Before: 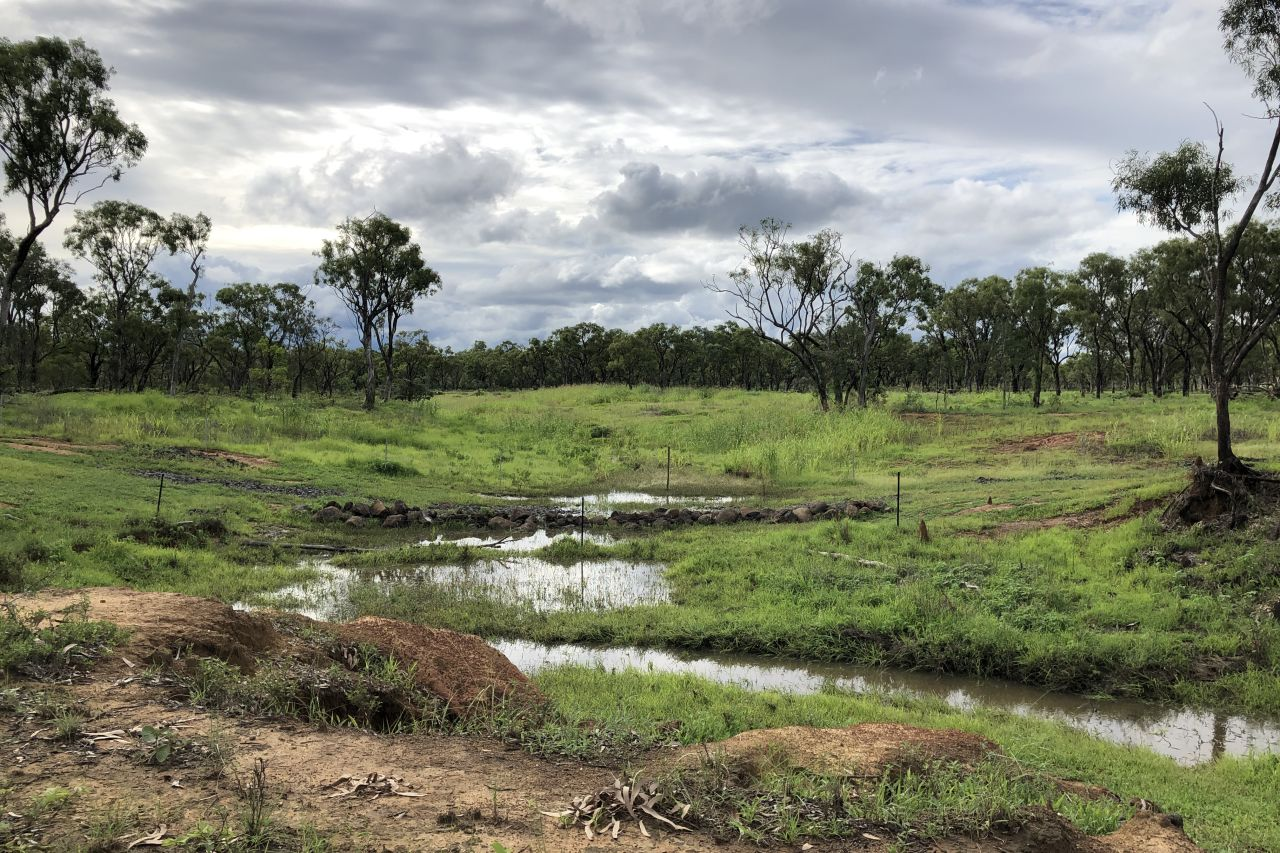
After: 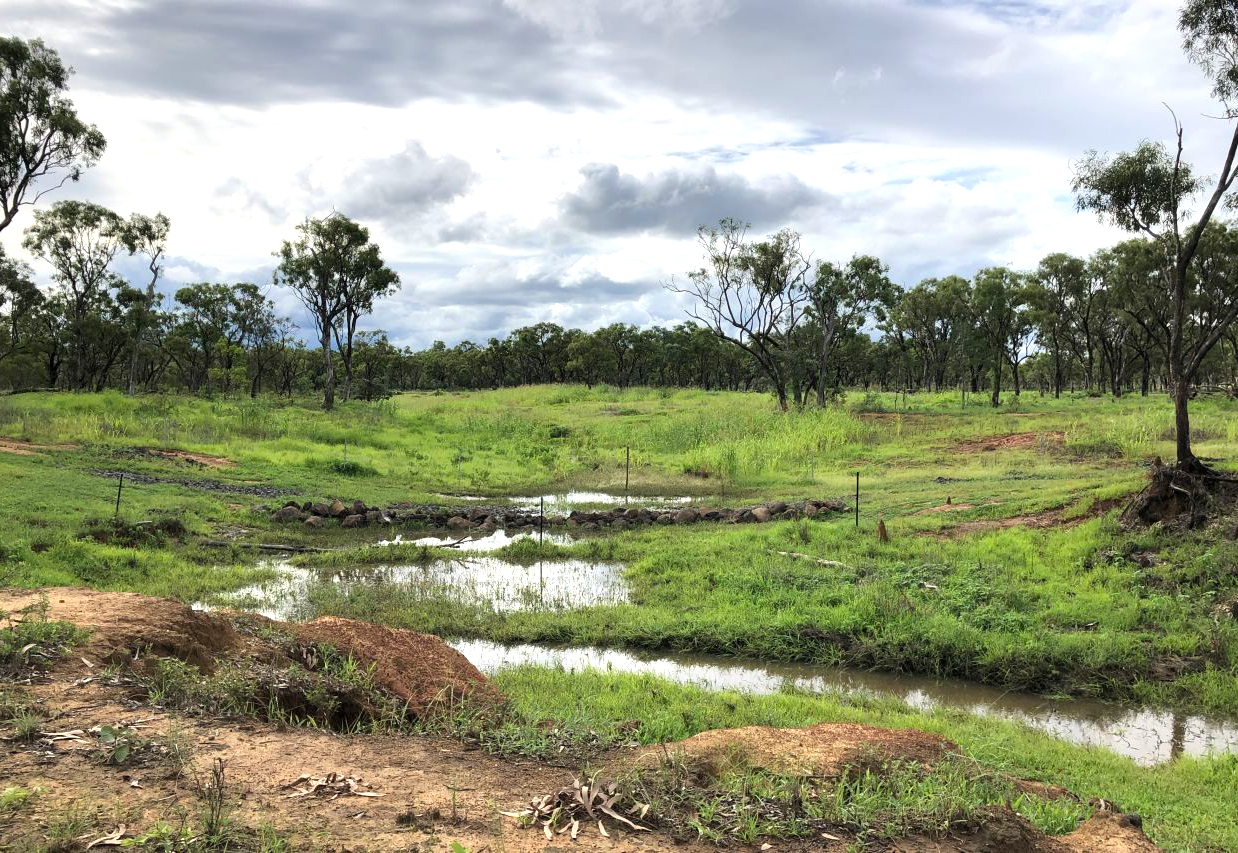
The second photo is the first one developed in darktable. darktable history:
exposure: black level correction 0, exposure 0.5 EV, compensate highlight preservation false
crop and rotate: left 3.238%
